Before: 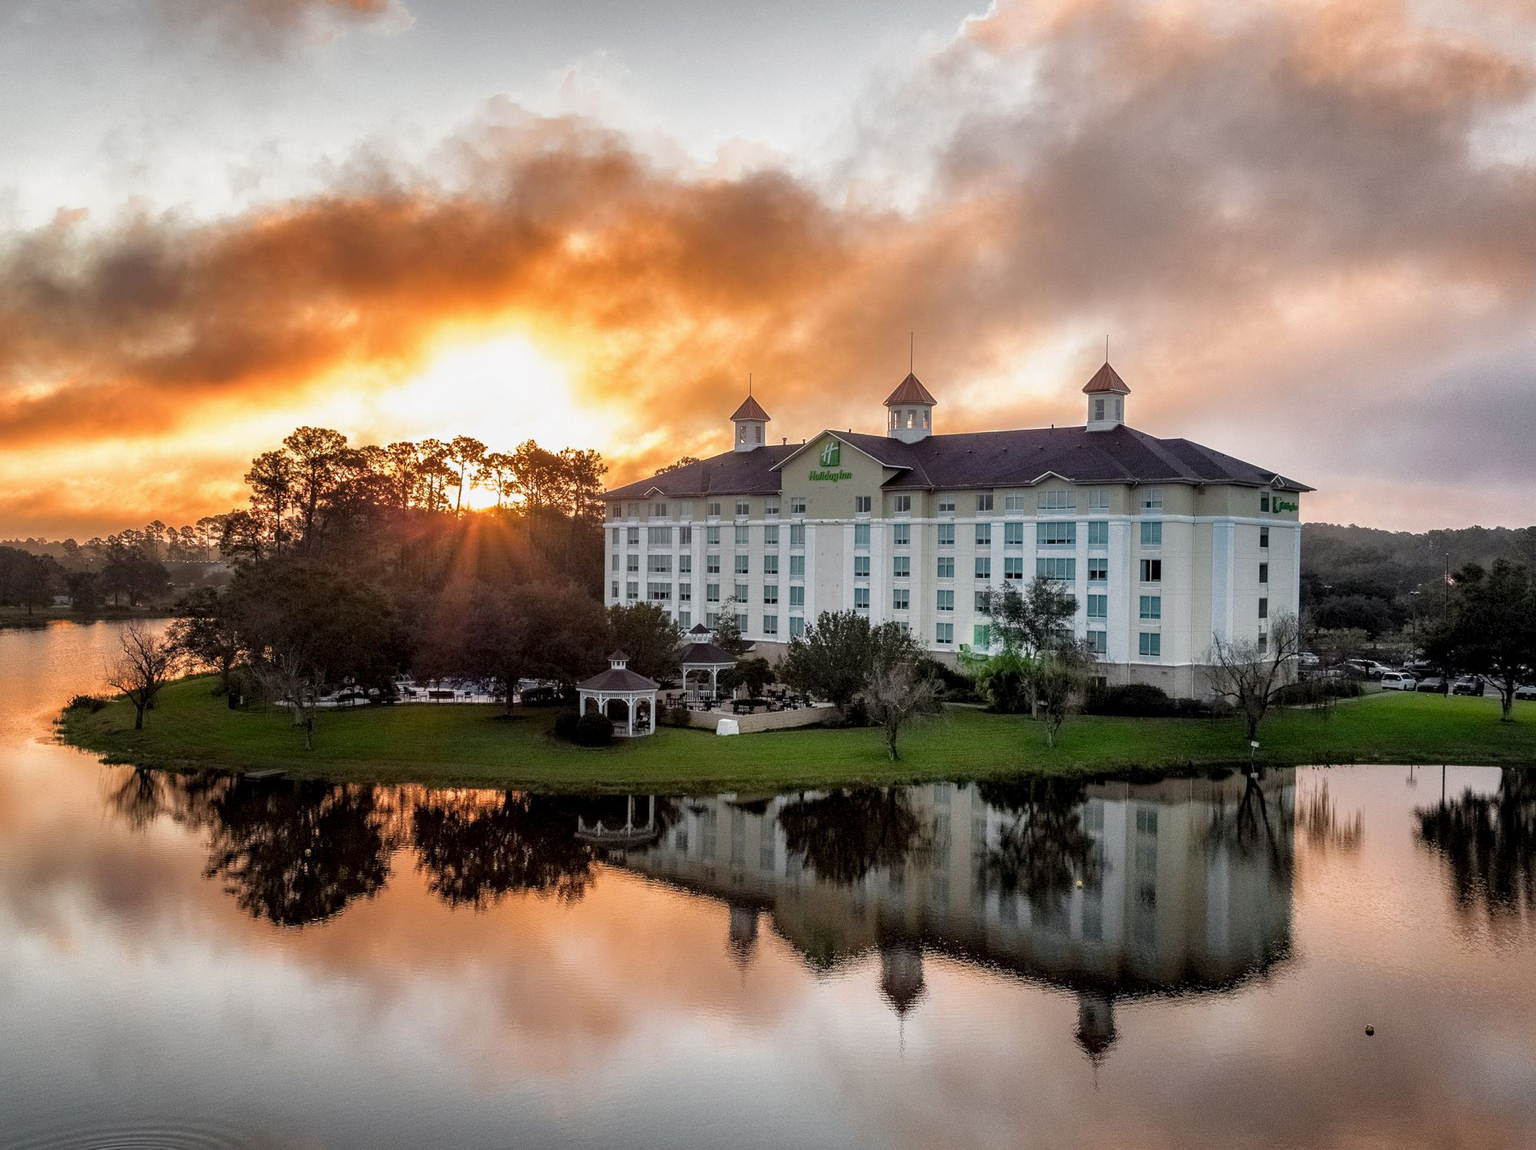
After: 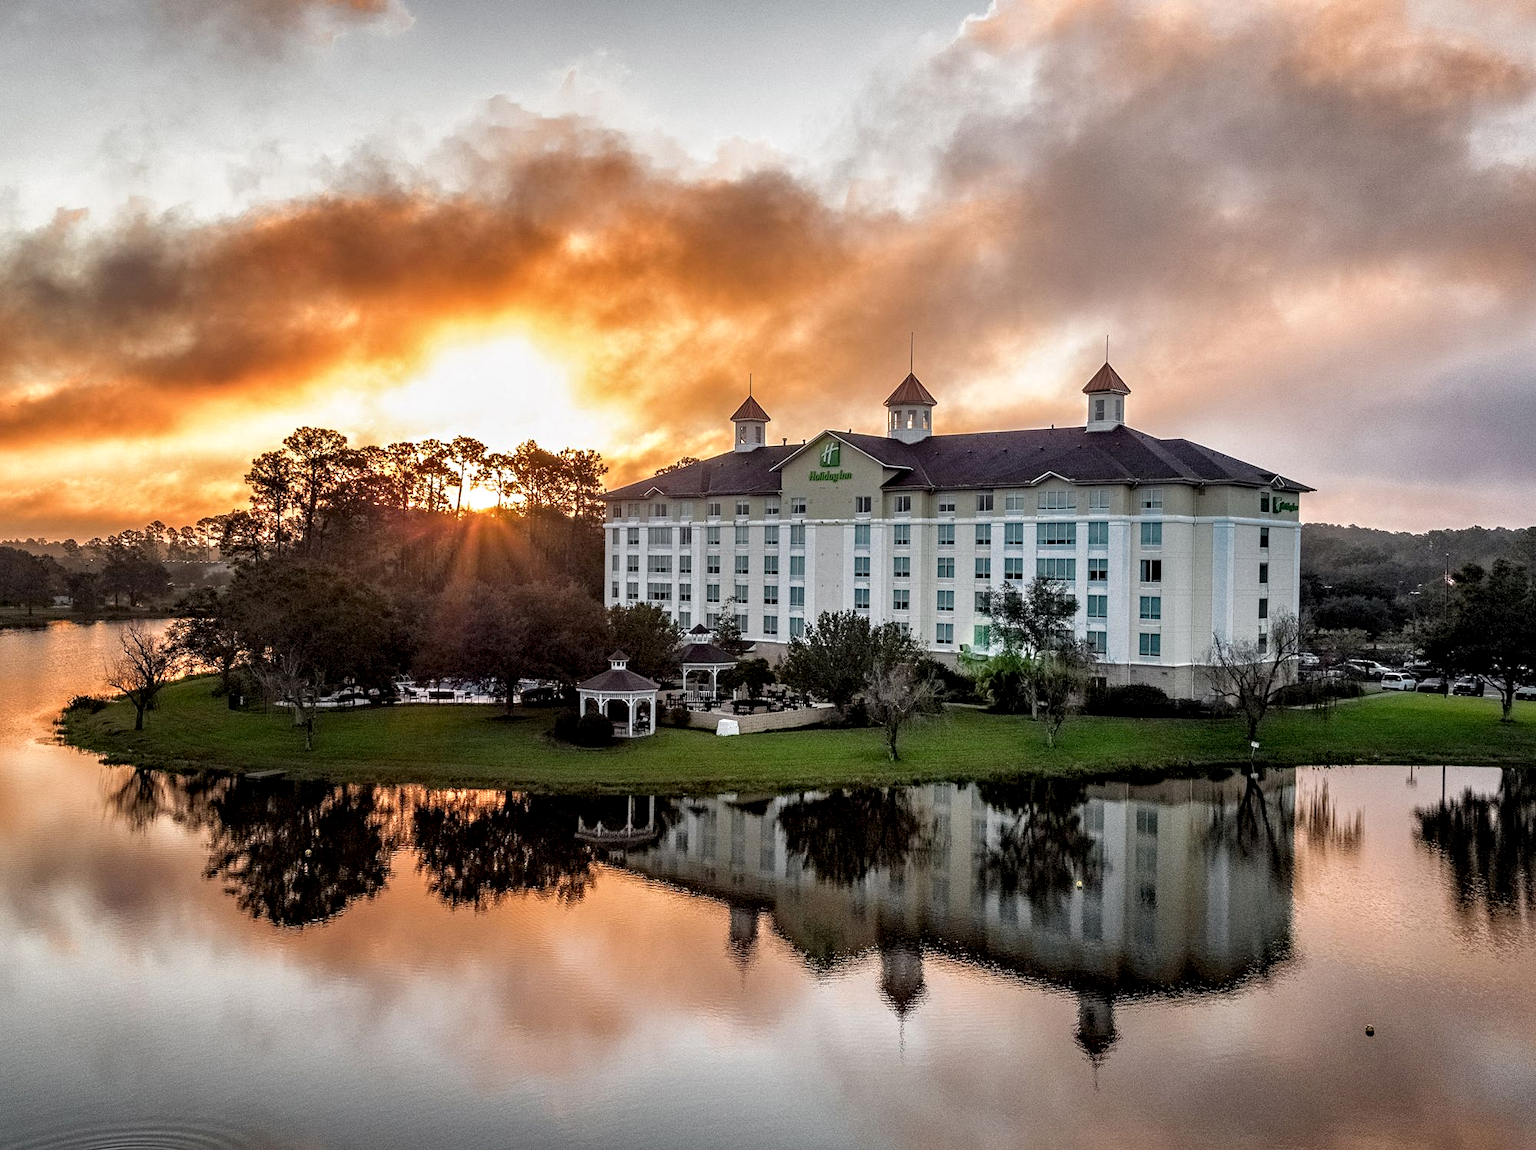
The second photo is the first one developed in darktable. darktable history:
contrast equalizer: octaves 7, y [[0.5, 0.542, 0.583, 0.625, 0.667, 0.708], [0.5 ×6], [0.5 ×6], [0 ×6], [0 ×6]], mix 0.574
